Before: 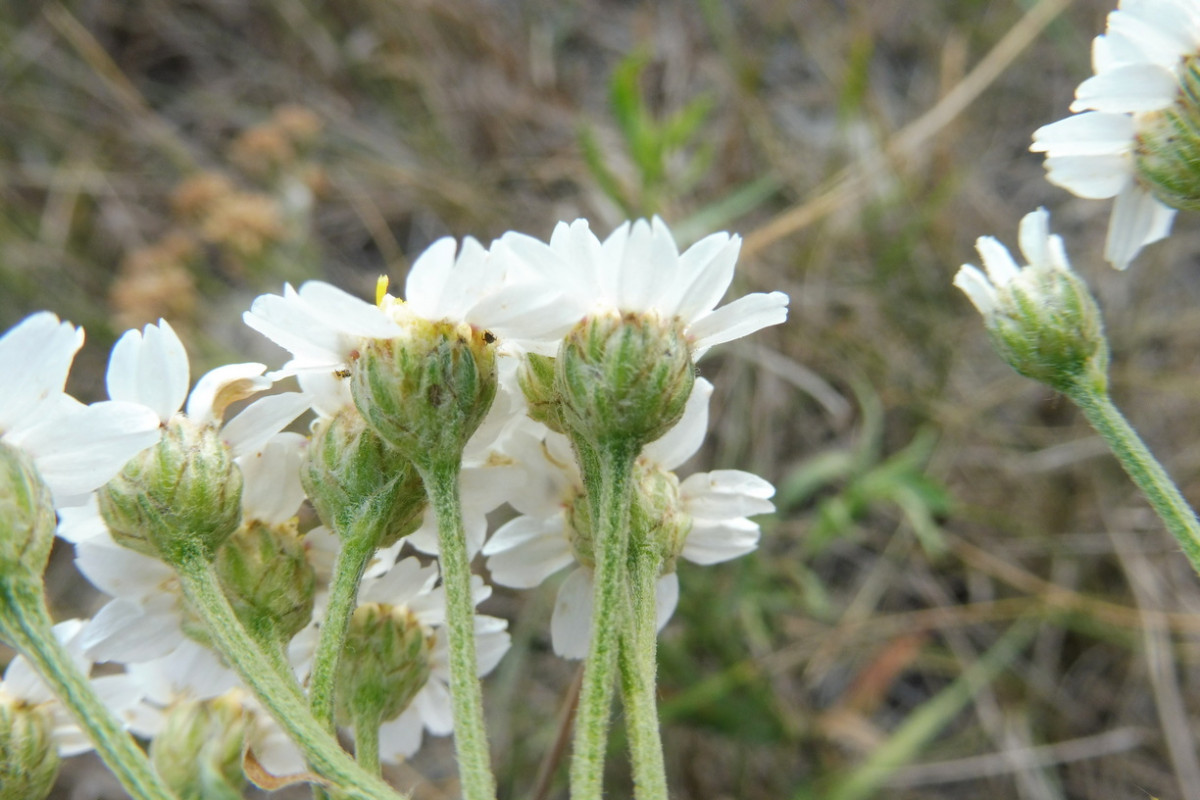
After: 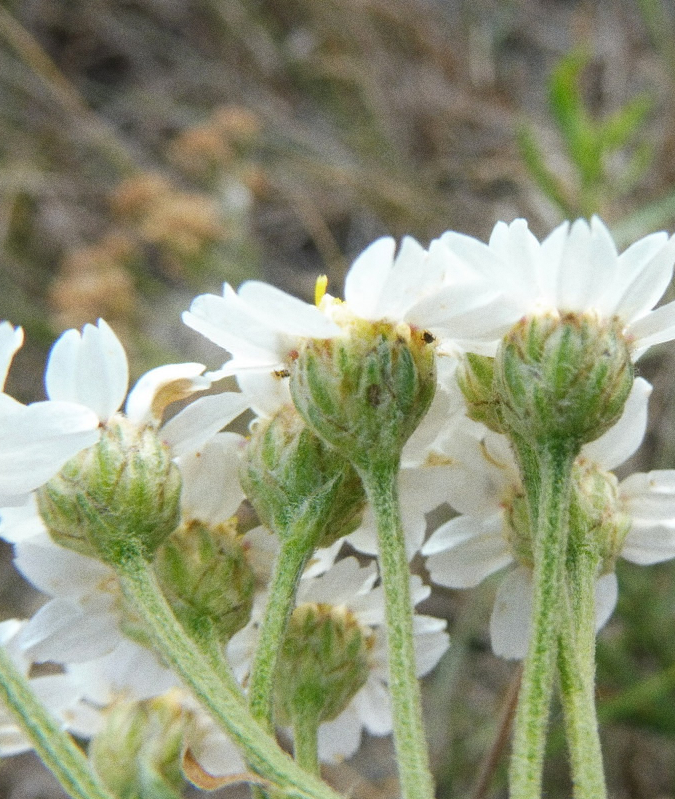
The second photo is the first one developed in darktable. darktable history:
grain: coarseness 0.09 ISO
crop: left 5.114%, right 38.589%
